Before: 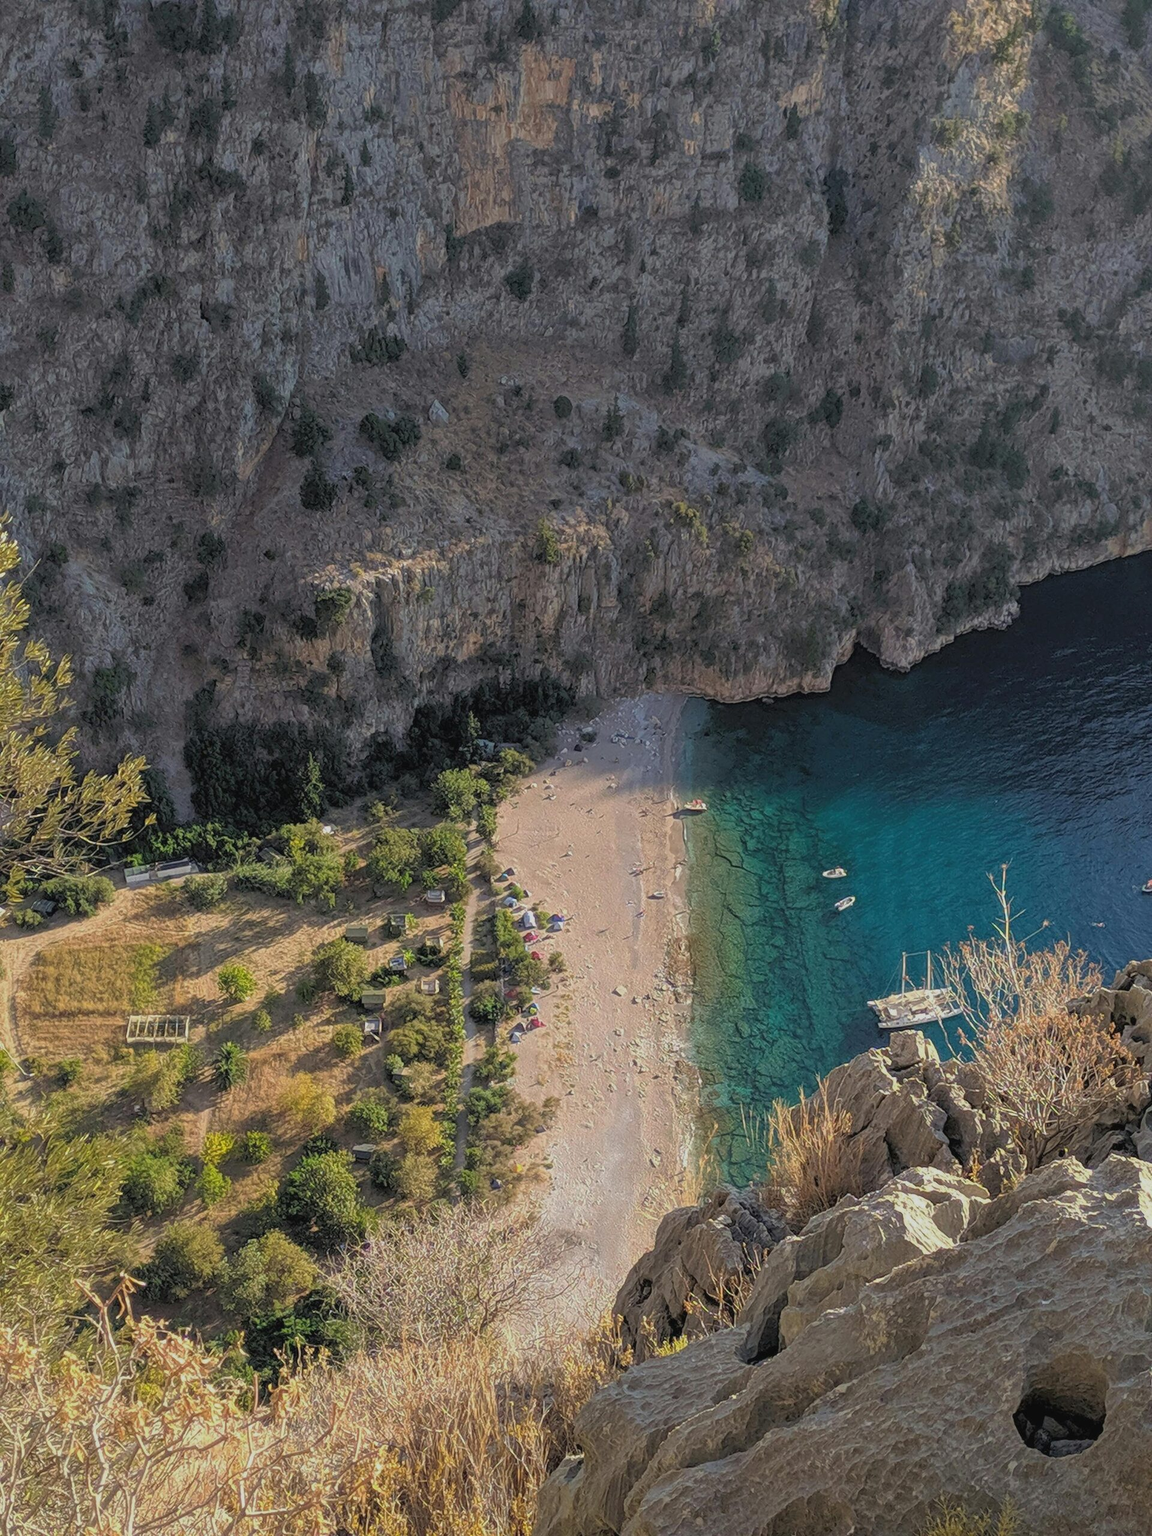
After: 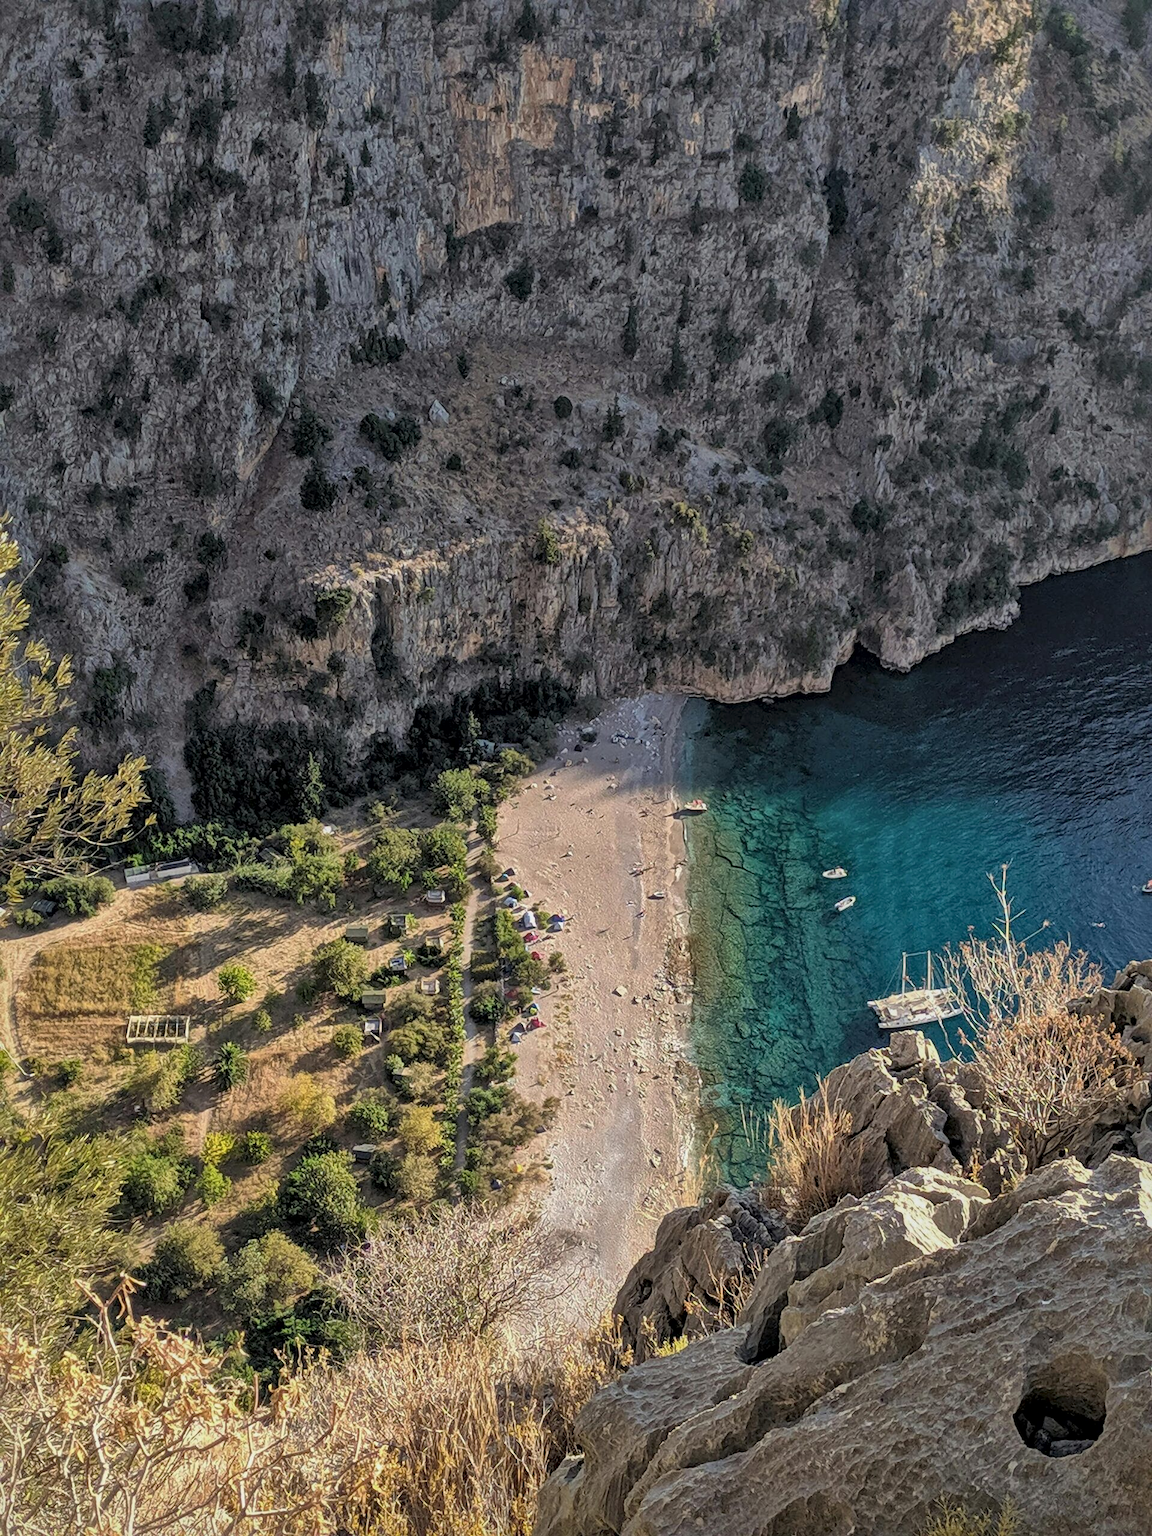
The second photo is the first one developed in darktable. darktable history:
local contrast: mode bilateral grid, contrast 20, coarseness 49, detail 178%, midtone range 0.2
